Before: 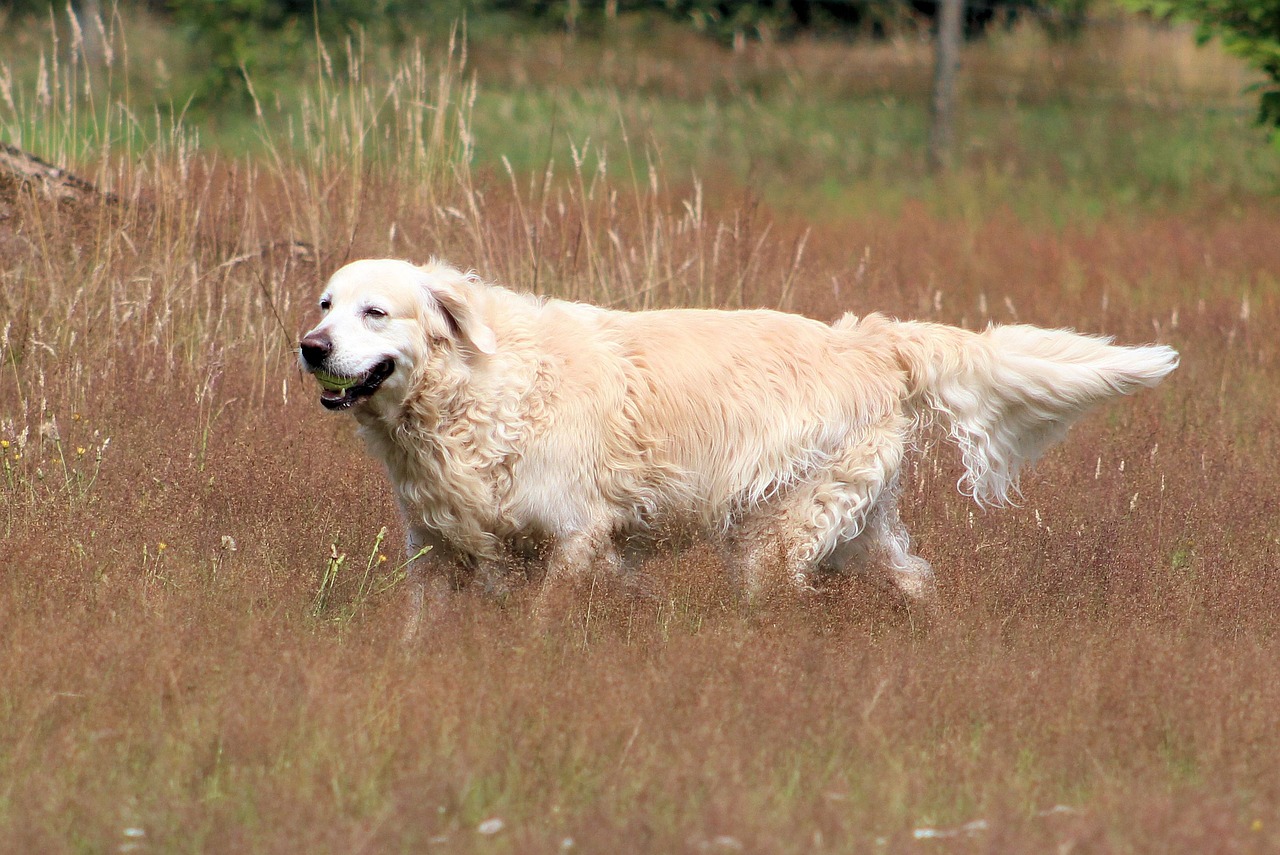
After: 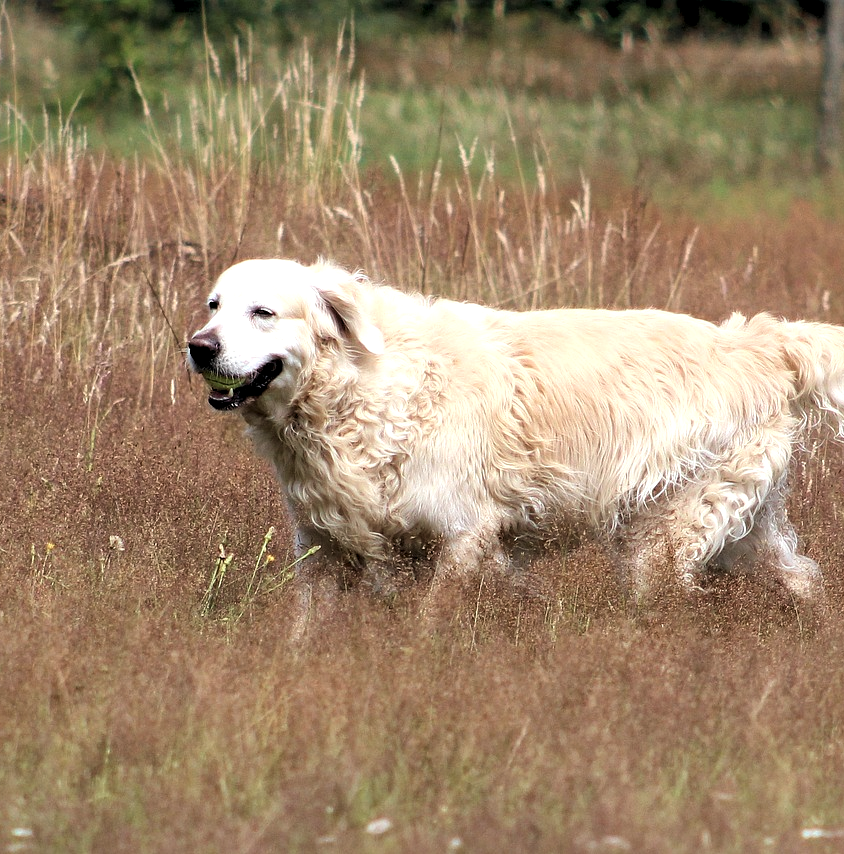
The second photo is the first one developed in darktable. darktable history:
local contrast: mode bilateral grid, contrast 20, coarseness 50, detail 133%, midtone range 0.2
crop and rotate: left 8.803%, right 25.231%
contrast brightness saturation: saturation -0.063
exposure: compensate exposure bias true, compensate highlight preservation false
levels: levels [0.062, 0.494, 0.925]
